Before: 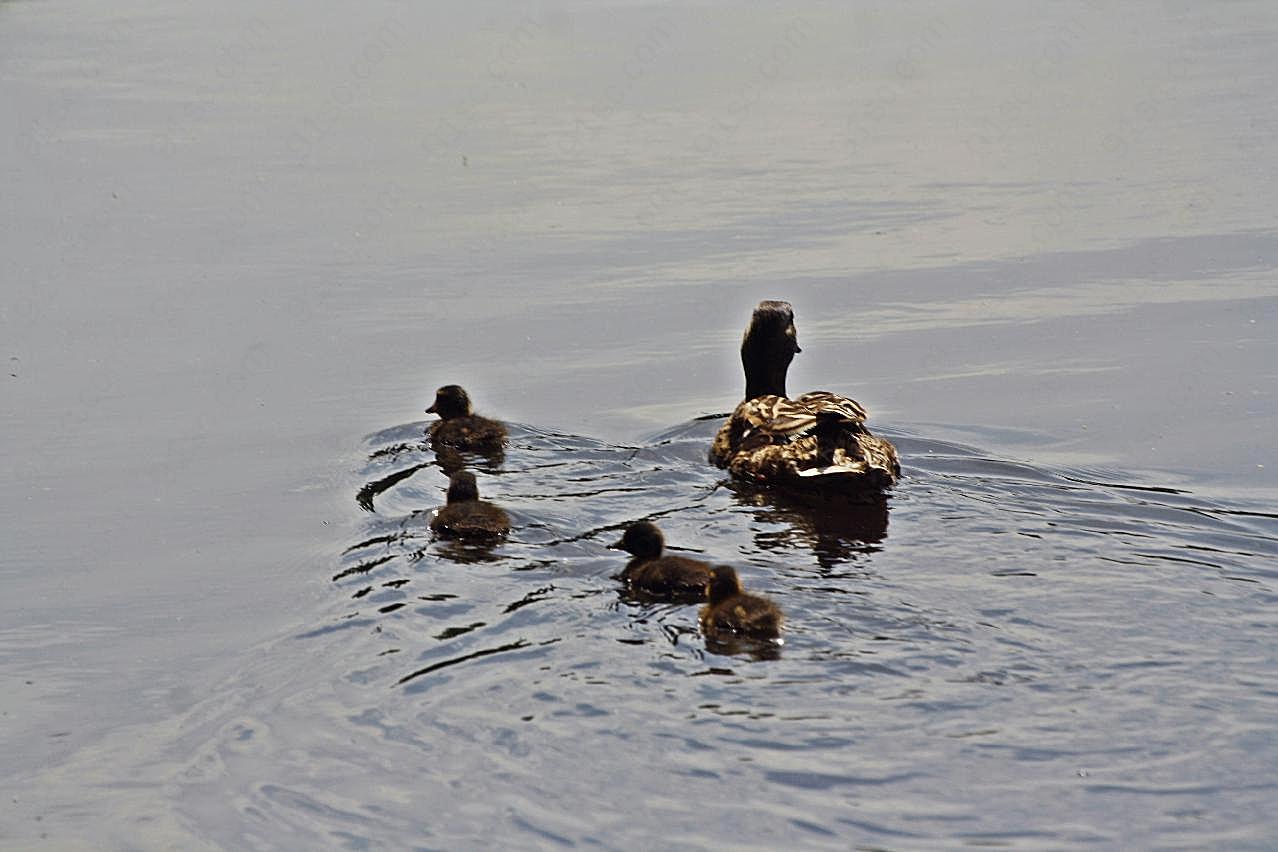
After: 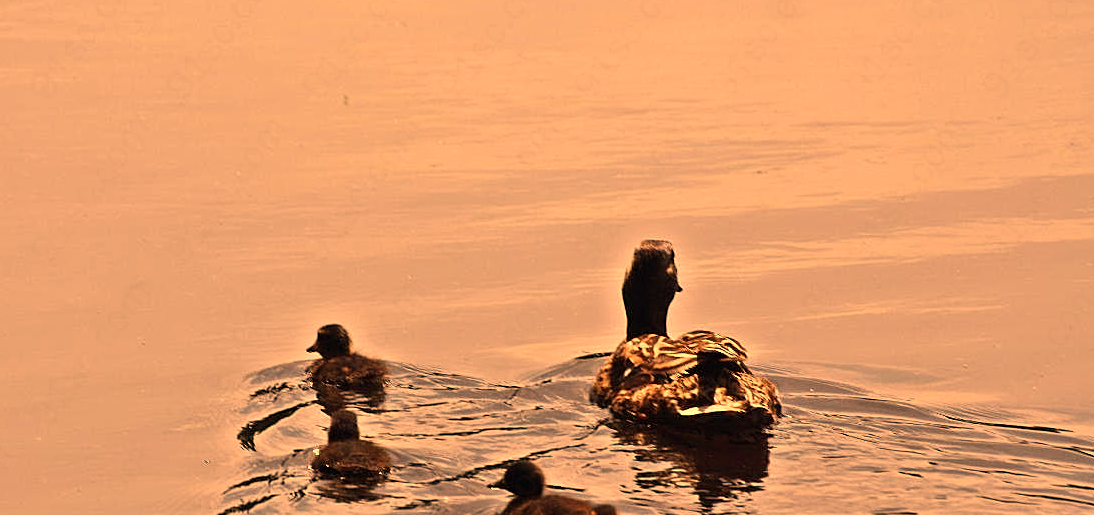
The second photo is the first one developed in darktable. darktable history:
white balance: red 1.467, blue 0.684
crop and rotate: left 9.345%, top 7.22%, right 4.982%, bottom 32.331%
